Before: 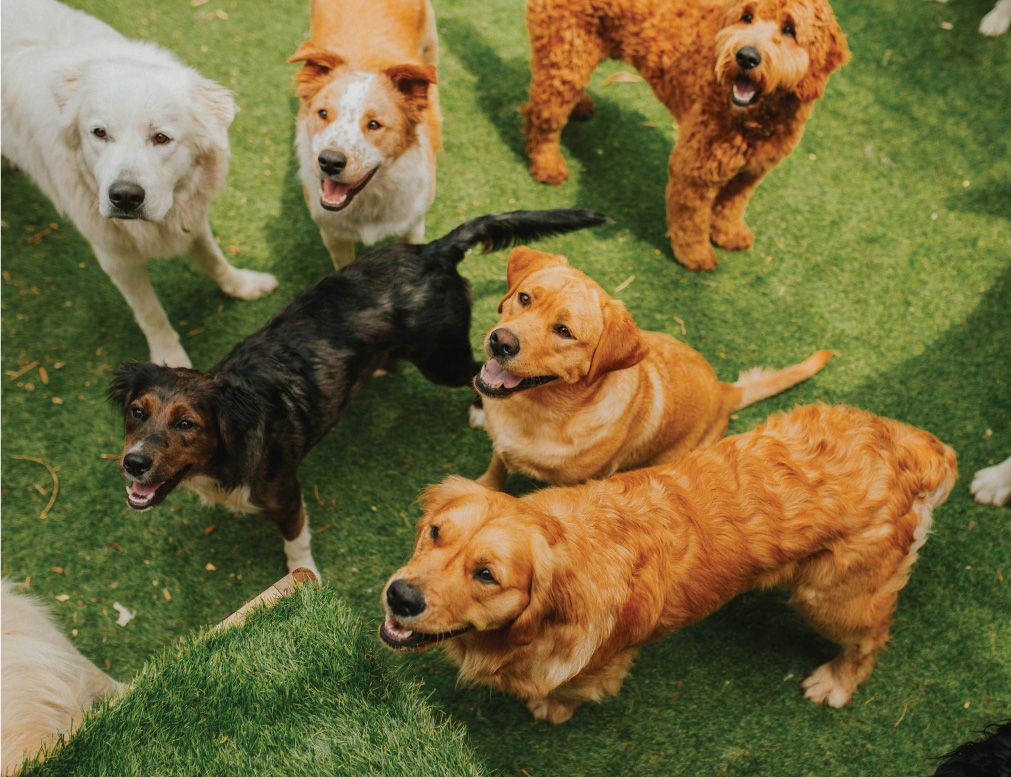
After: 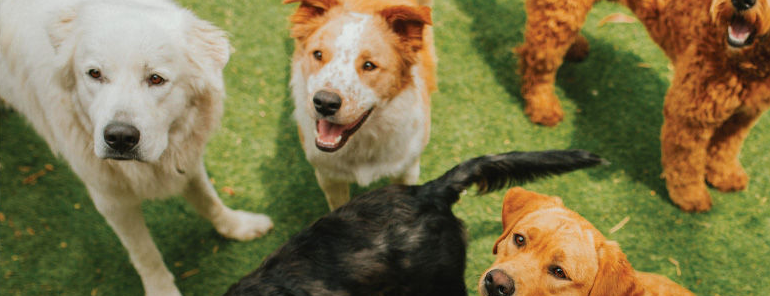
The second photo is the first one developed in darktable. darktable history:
crop: left 0.579%, top 7.627%, right 23.167%, bottom 54.275%
color correction: highlights a* -0.137, highlights b* 0.137
exposure: exposure 0.081 EV, compensate highlight preservation false
